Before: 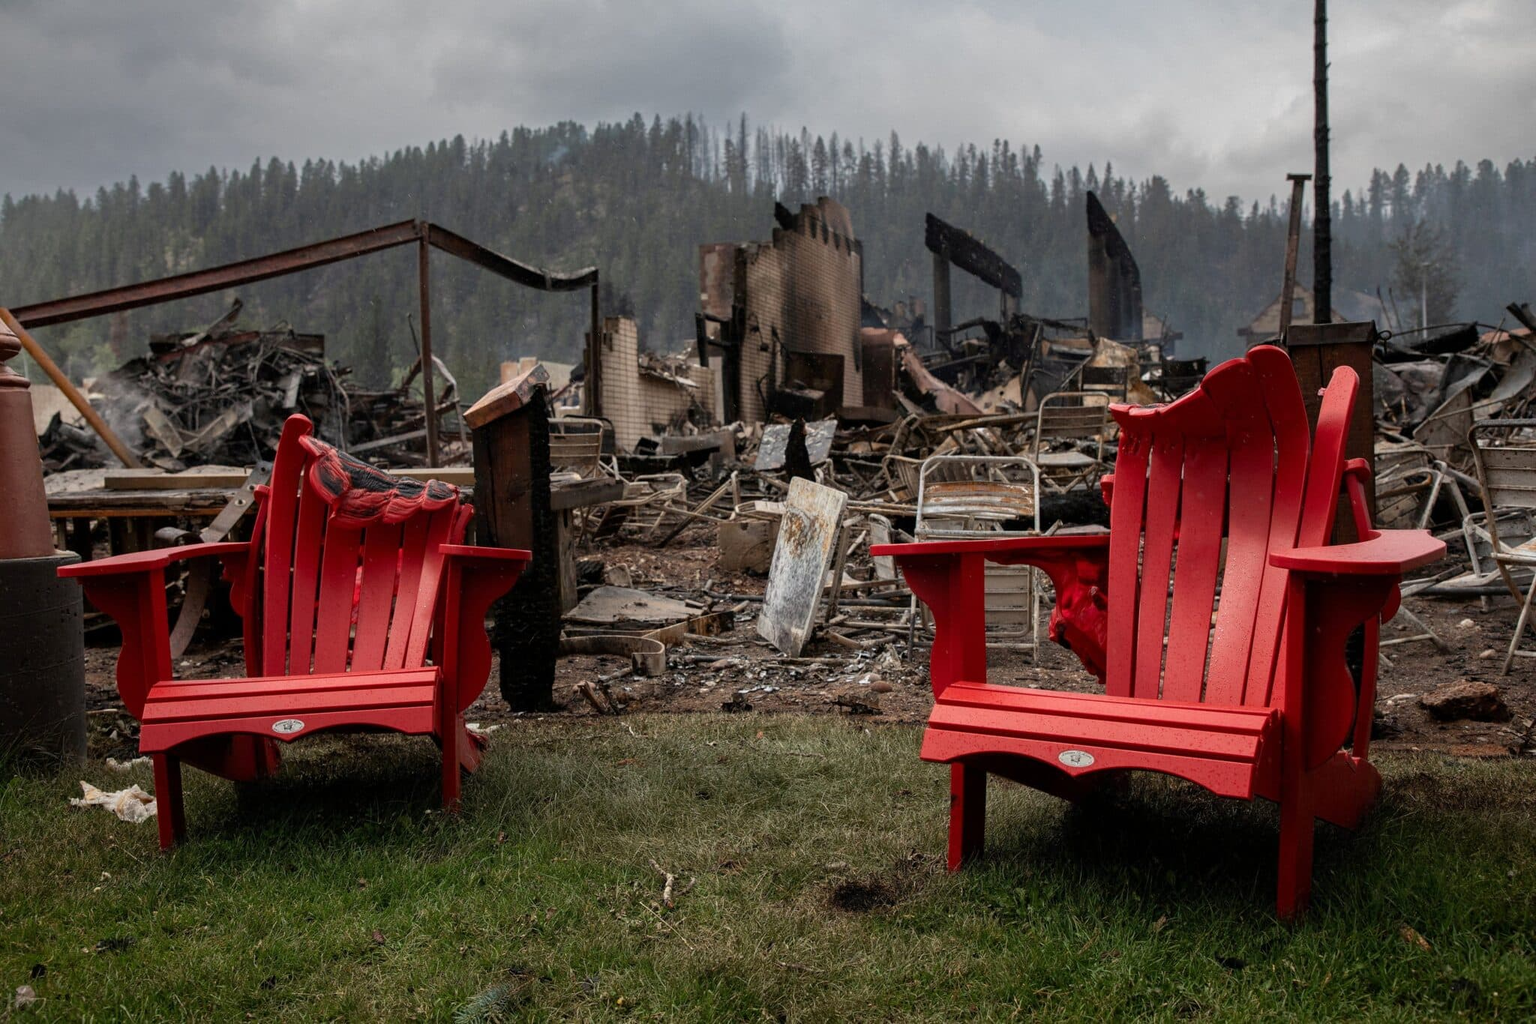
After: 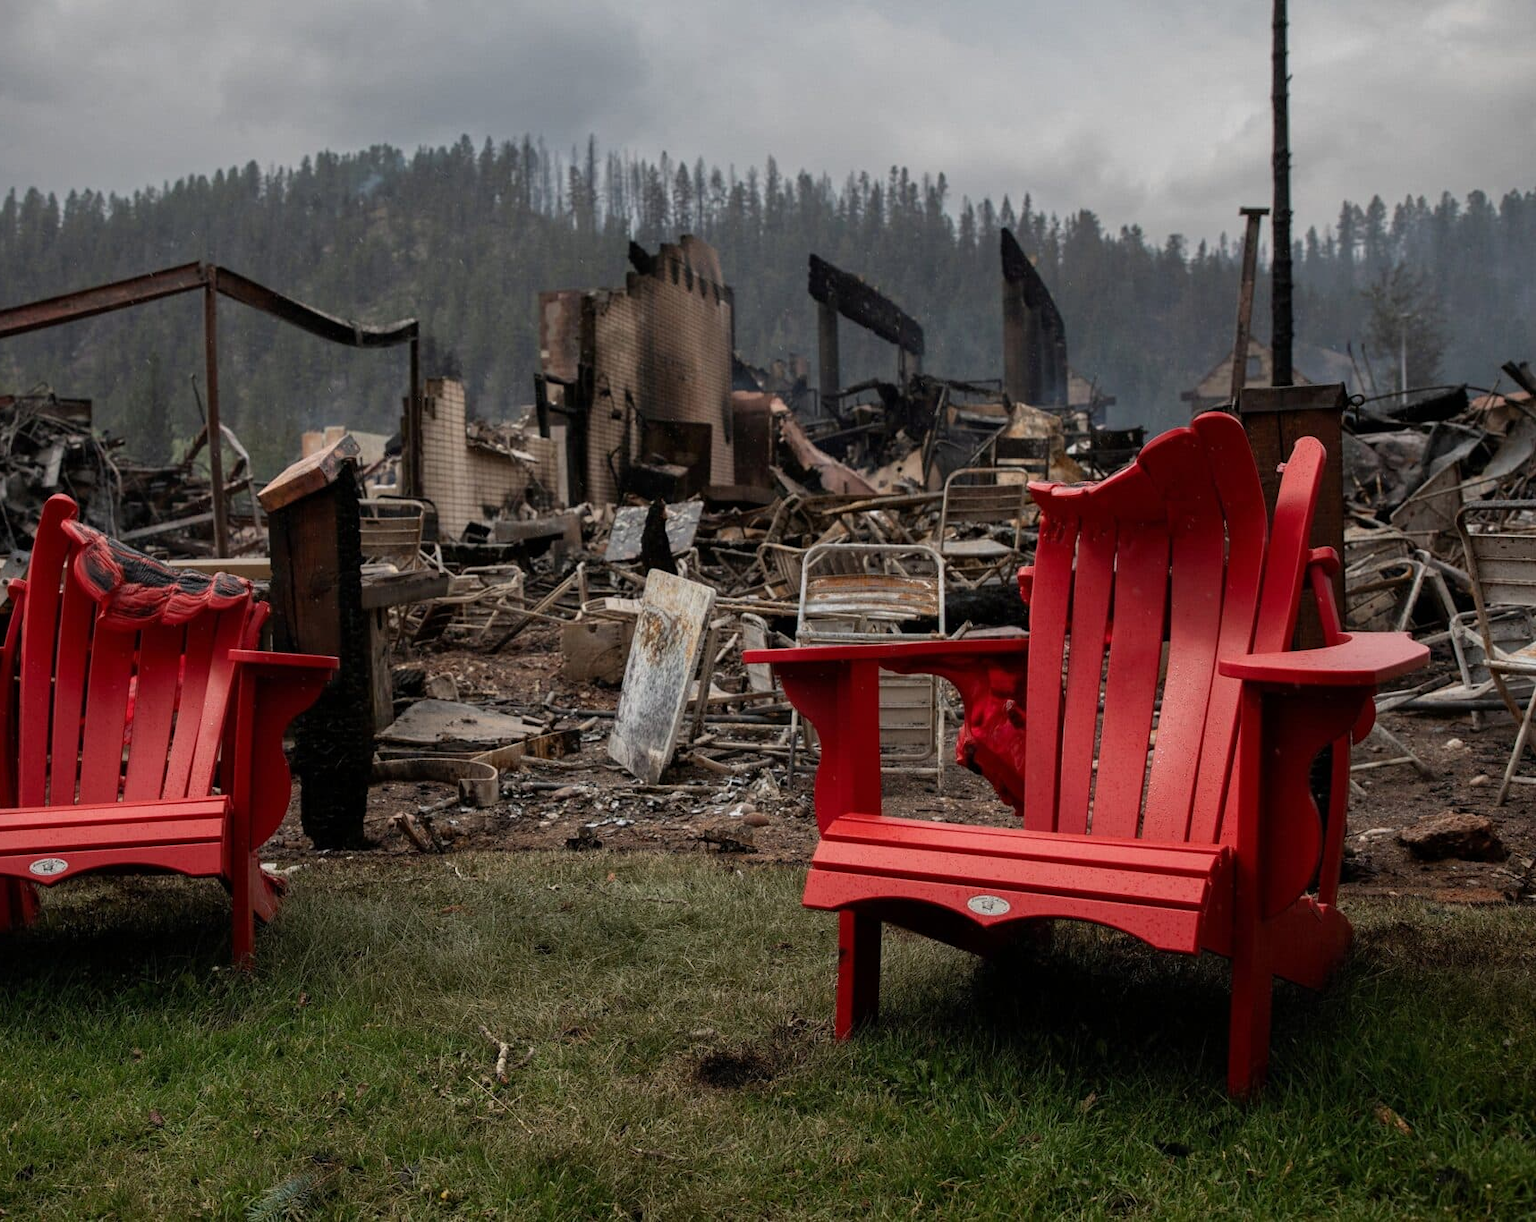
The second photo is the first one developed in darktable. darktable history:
crop: left 16.145%
exposure: exposure -0.177 EV, compensate highlight preservation false
